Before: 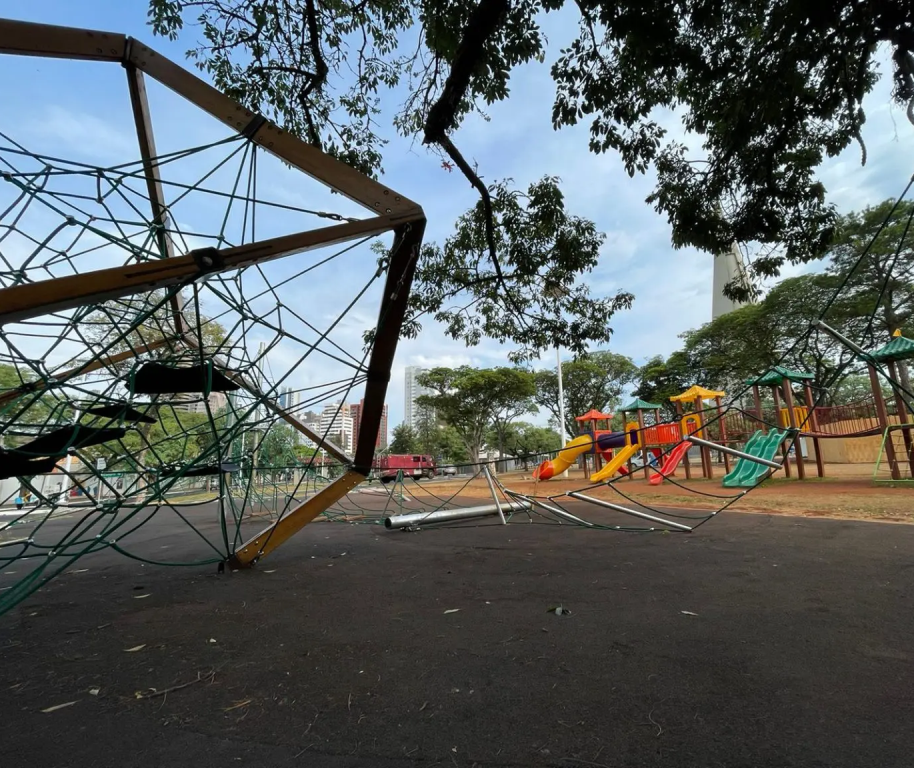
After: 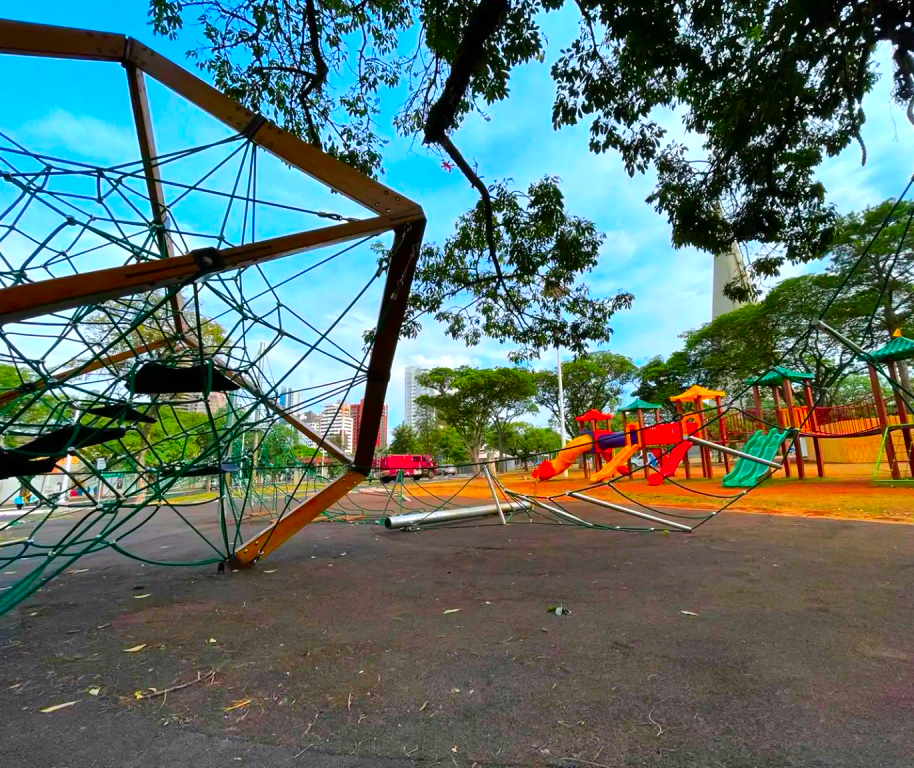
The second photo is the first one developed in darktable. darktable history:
color balance rgb: global vibrance 0.5%
exposure: exposure 0.207 EV, compensate highlight preservation false
shadows and highlights: shadows 75, highlights -25, soften with gaussian
color correction: highlights a* 1.59, highlights b* -1.7, saturation 2.48
